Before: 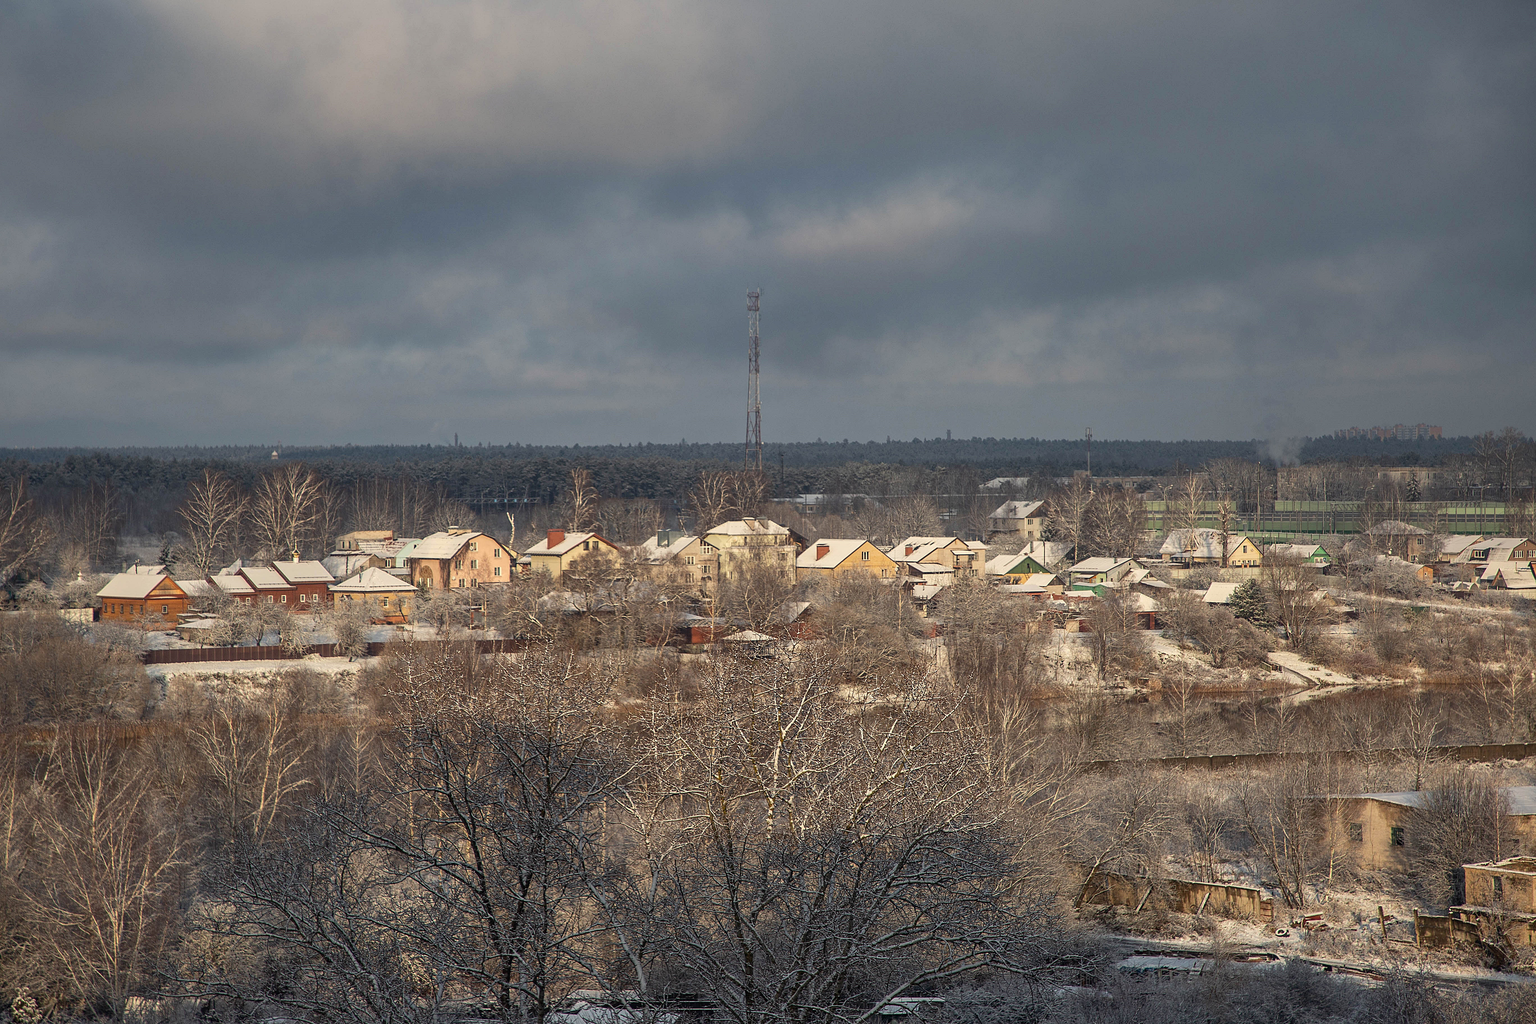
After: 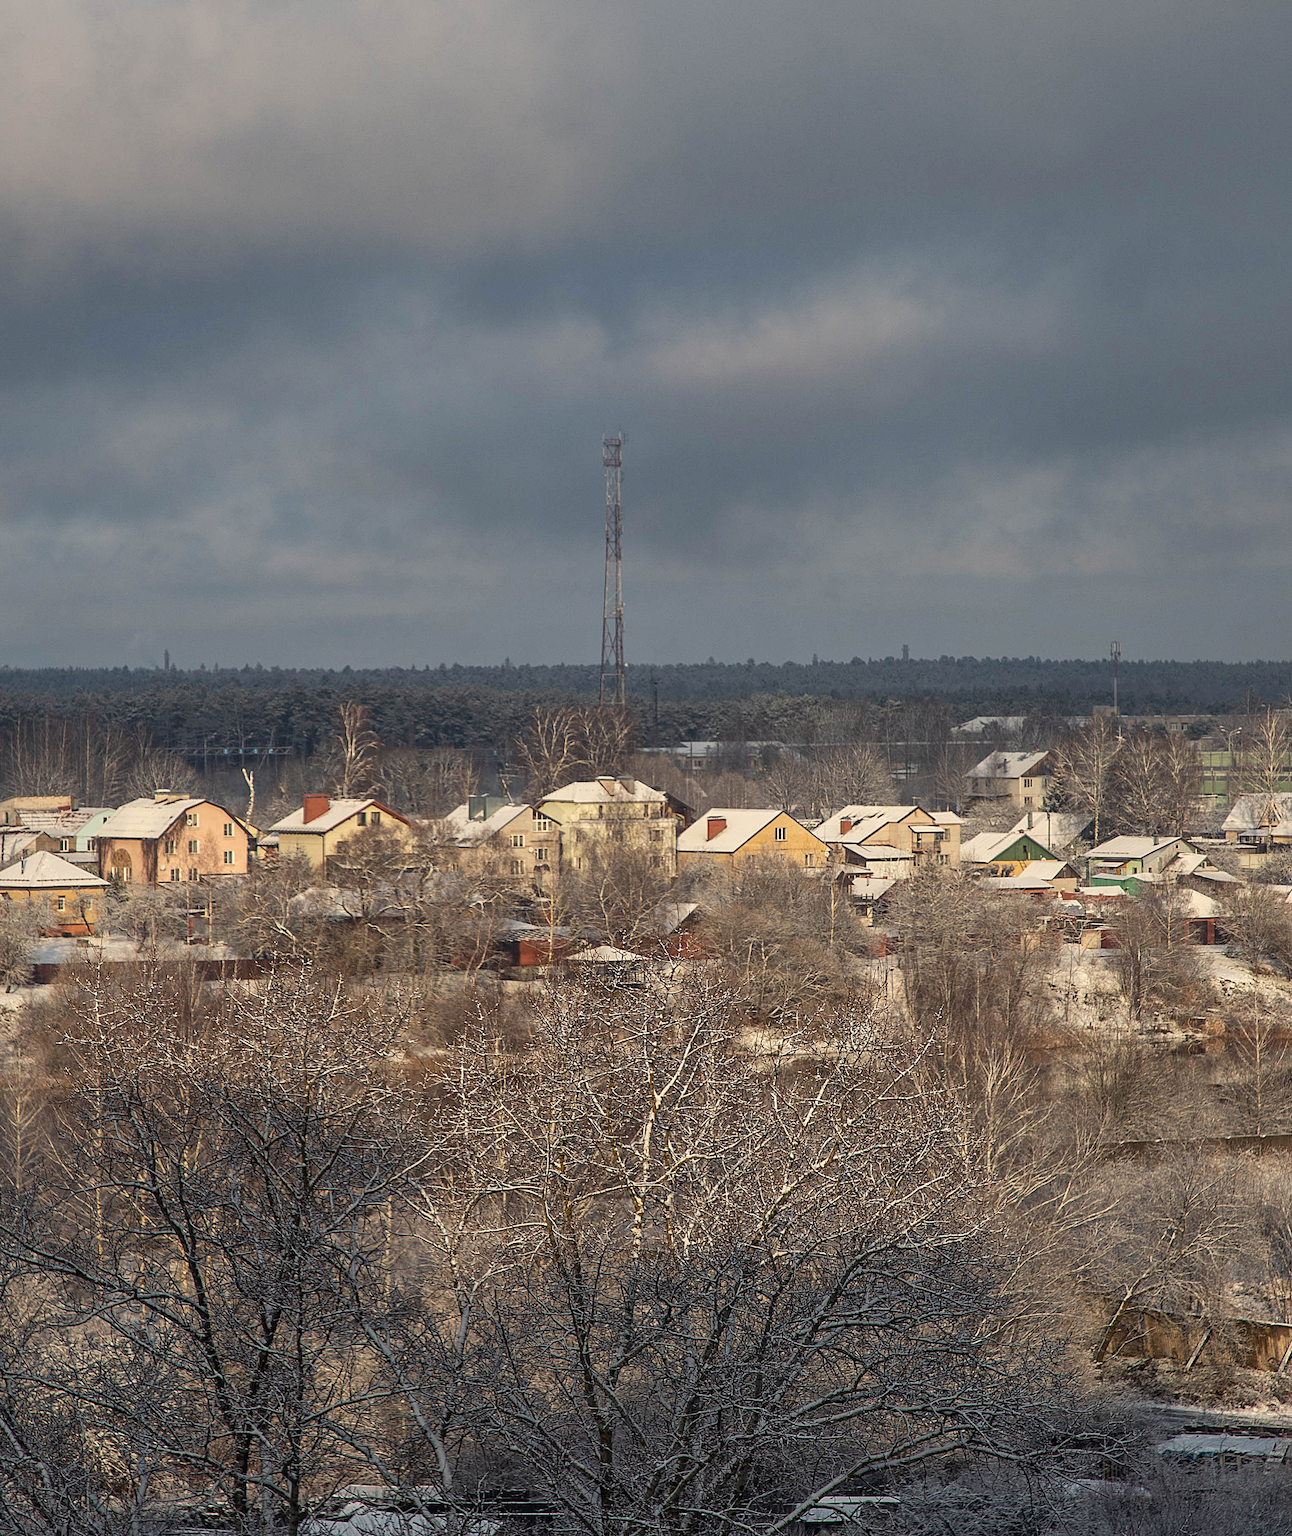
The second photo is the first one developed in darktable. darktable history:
crop and rotate: left 22.479%, right 21.429%
